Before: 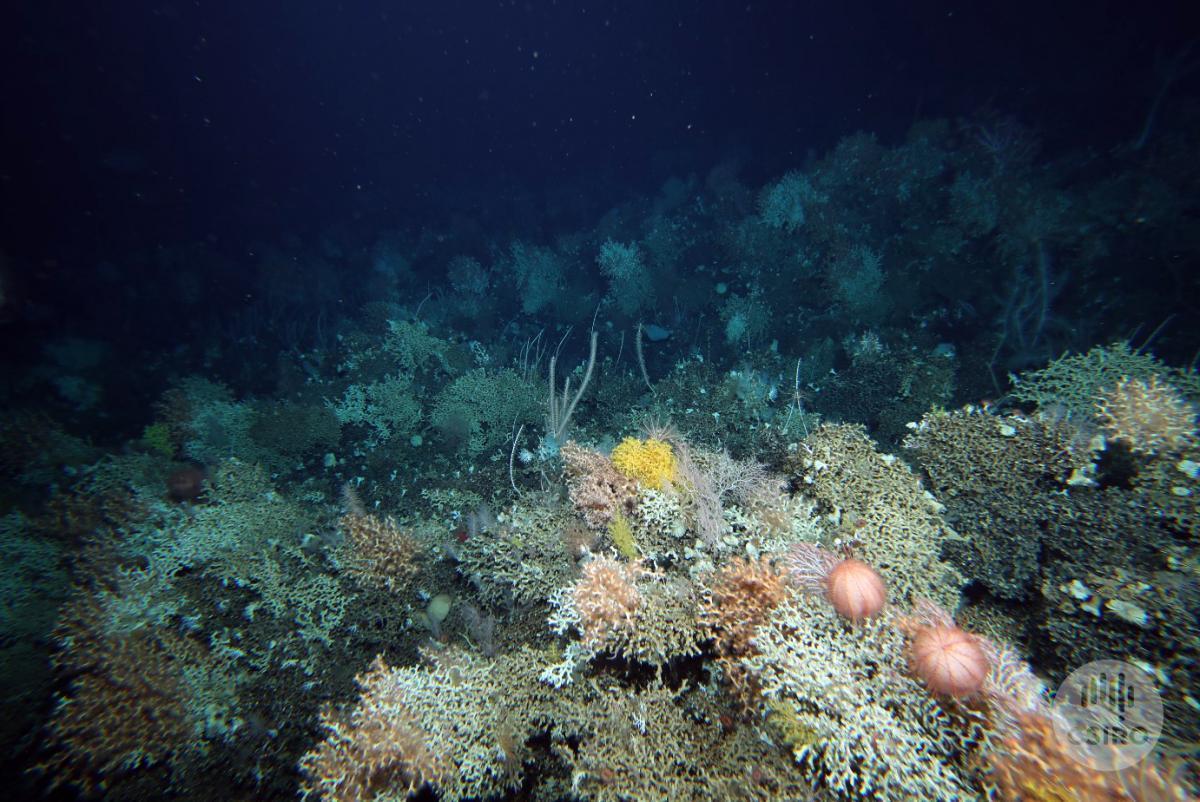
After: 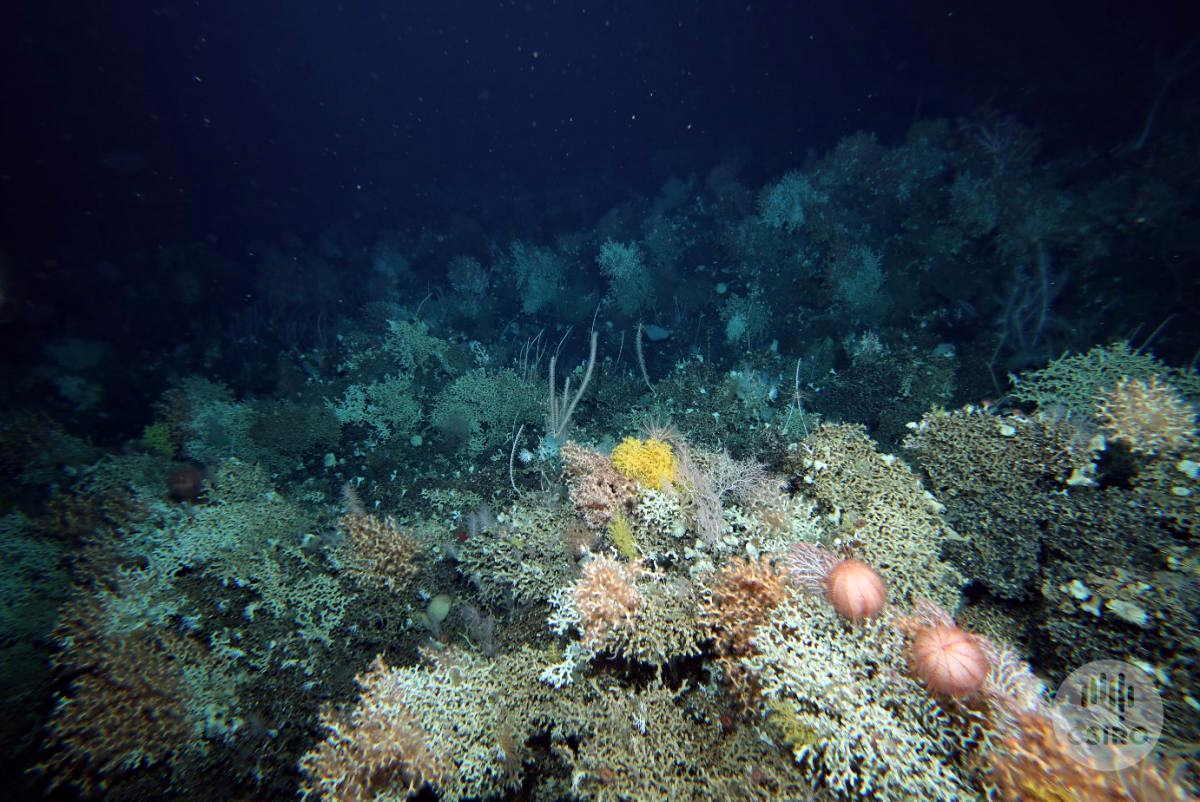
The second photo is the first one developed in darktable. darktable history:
haze removal: strength 0.1, compatibility mode true, adaptive false
local contrast: mode bilateral grid, contrast 20, coarseness 50, detail 120%, midtone range 0.2
